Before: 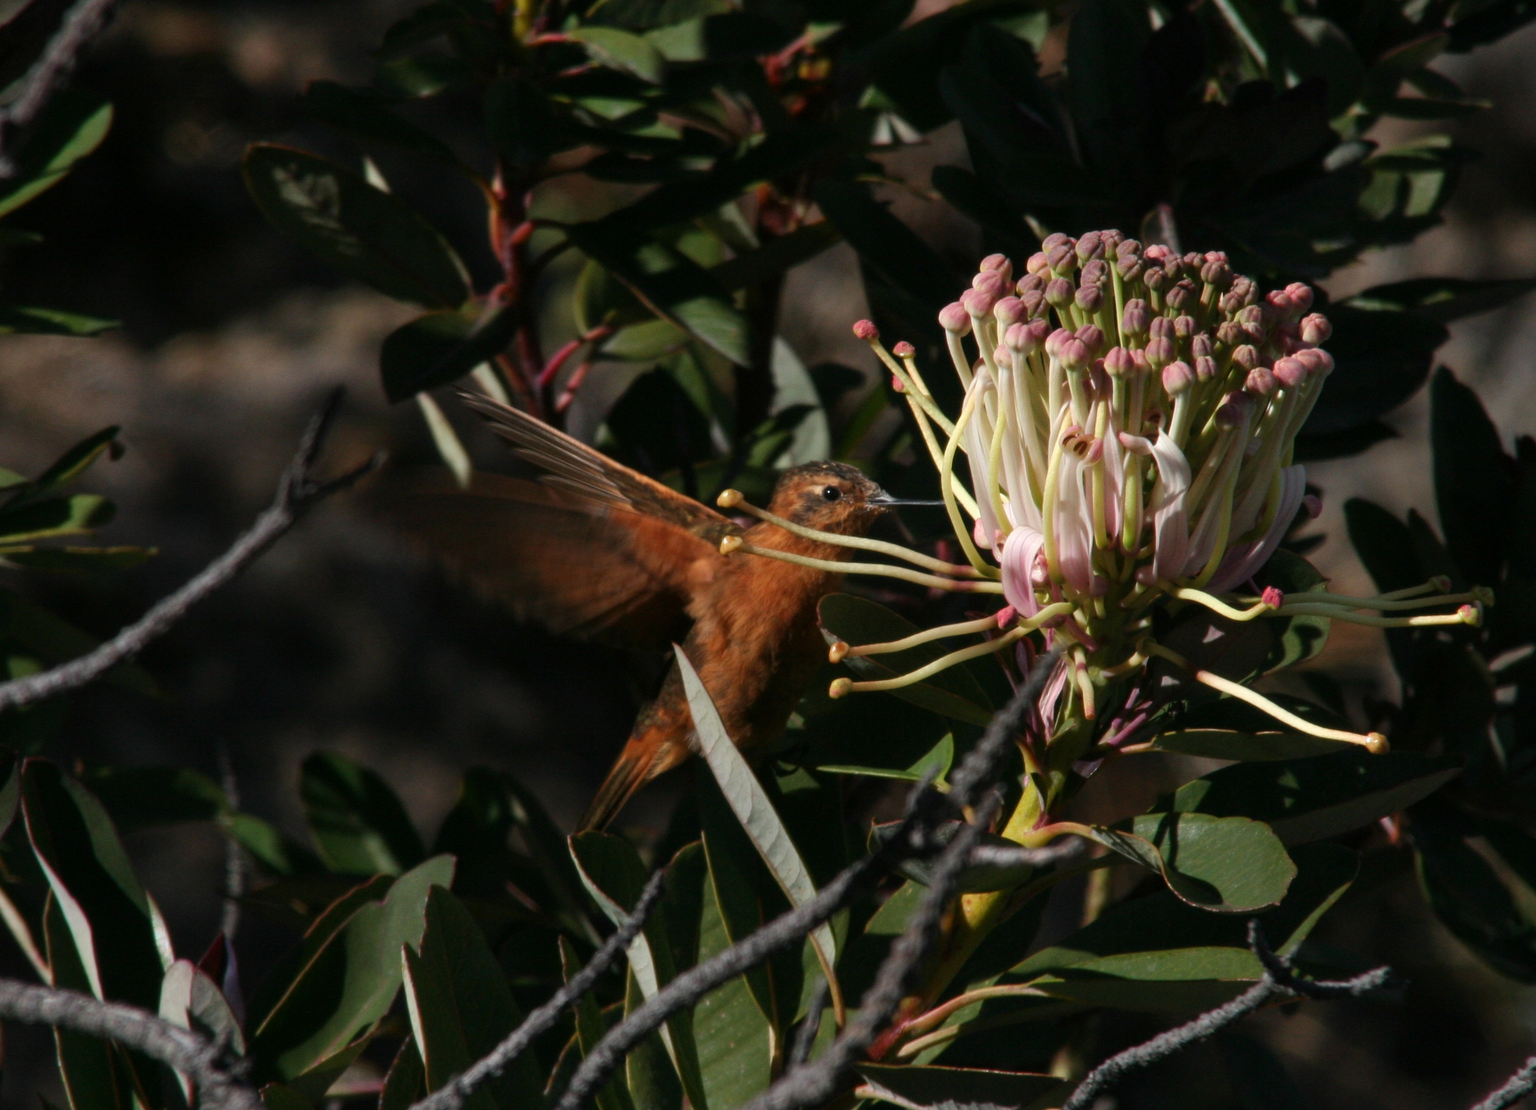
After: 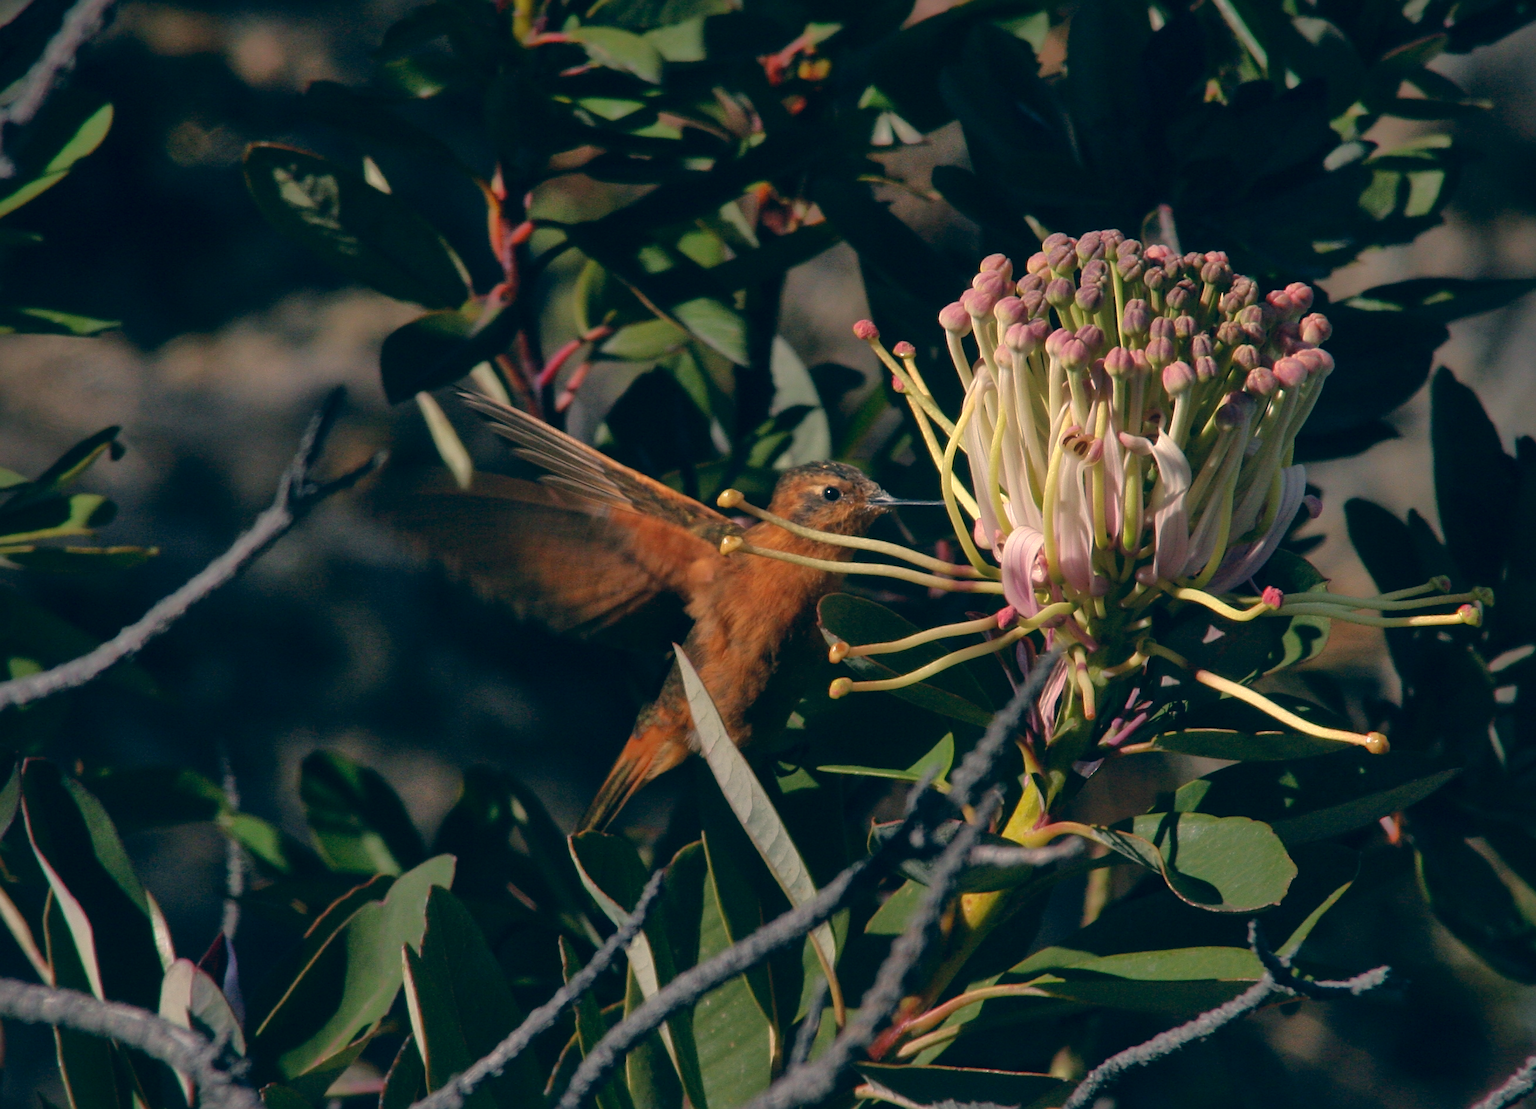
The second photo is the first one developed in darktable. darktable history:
color correction: highlights a* 10.32, highlights b* 14.77, shadows a* -10.29, shadows b* -14.86
sharpen: on, module defaults
shadows and highlights: on, module defaults
